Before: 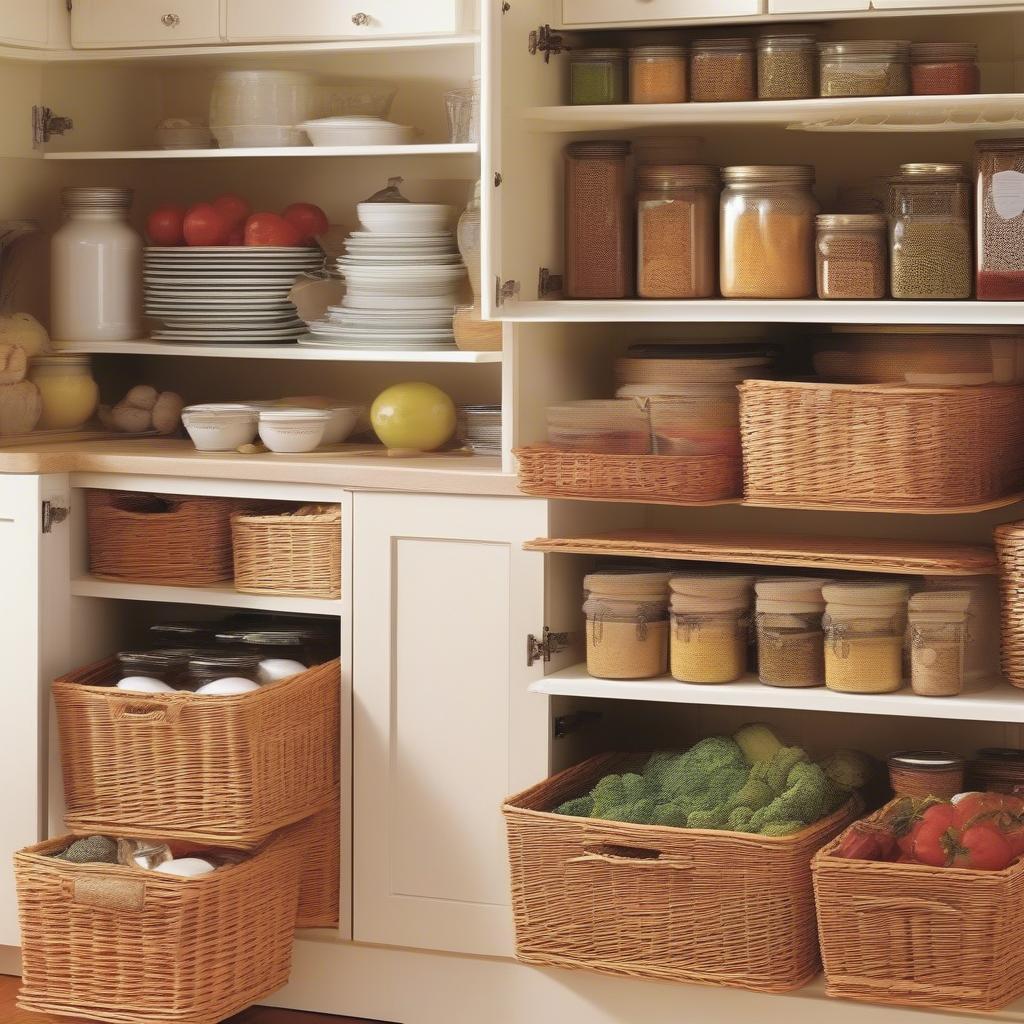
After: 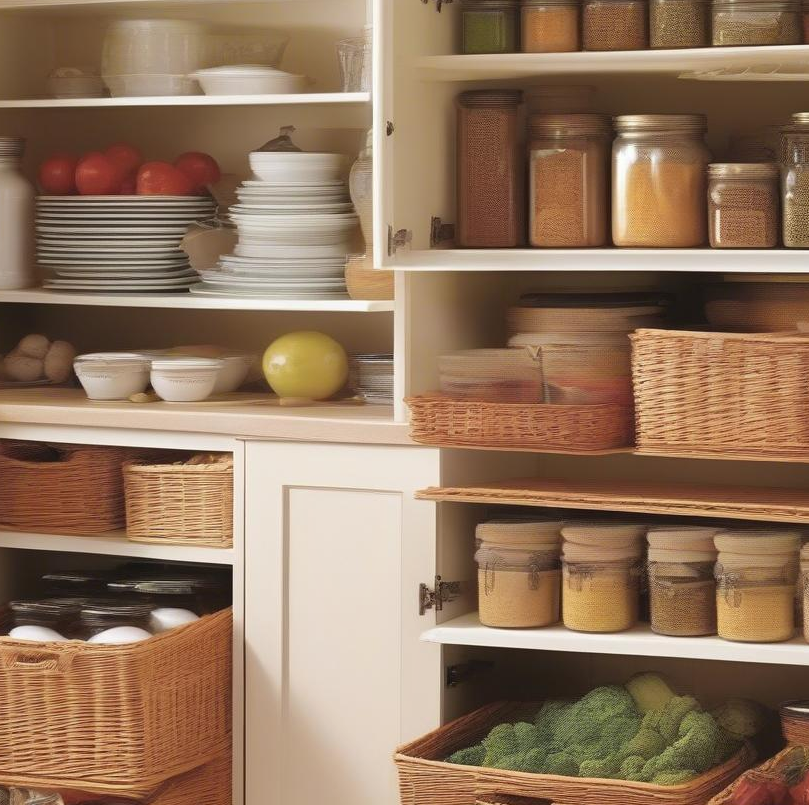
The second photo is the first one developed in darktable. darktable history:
crop and rotate: left 10.586%, top 5.076%, right 10.367%, bottom 16.243%
tone equalizer: mask exposure compensation -0.5 EV
